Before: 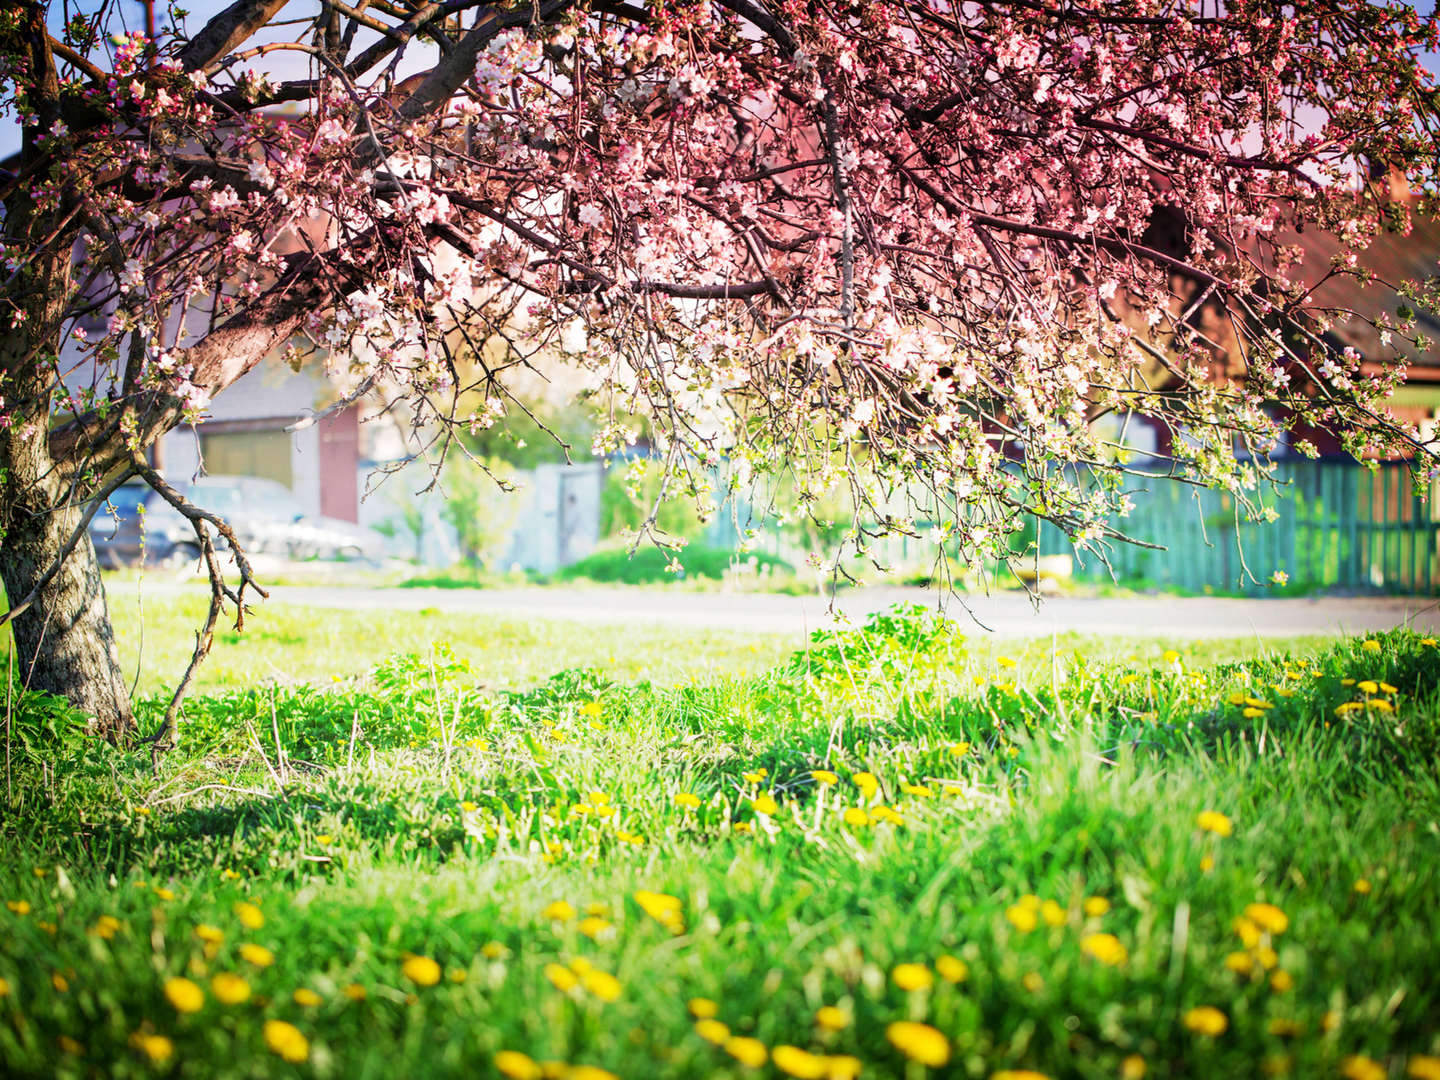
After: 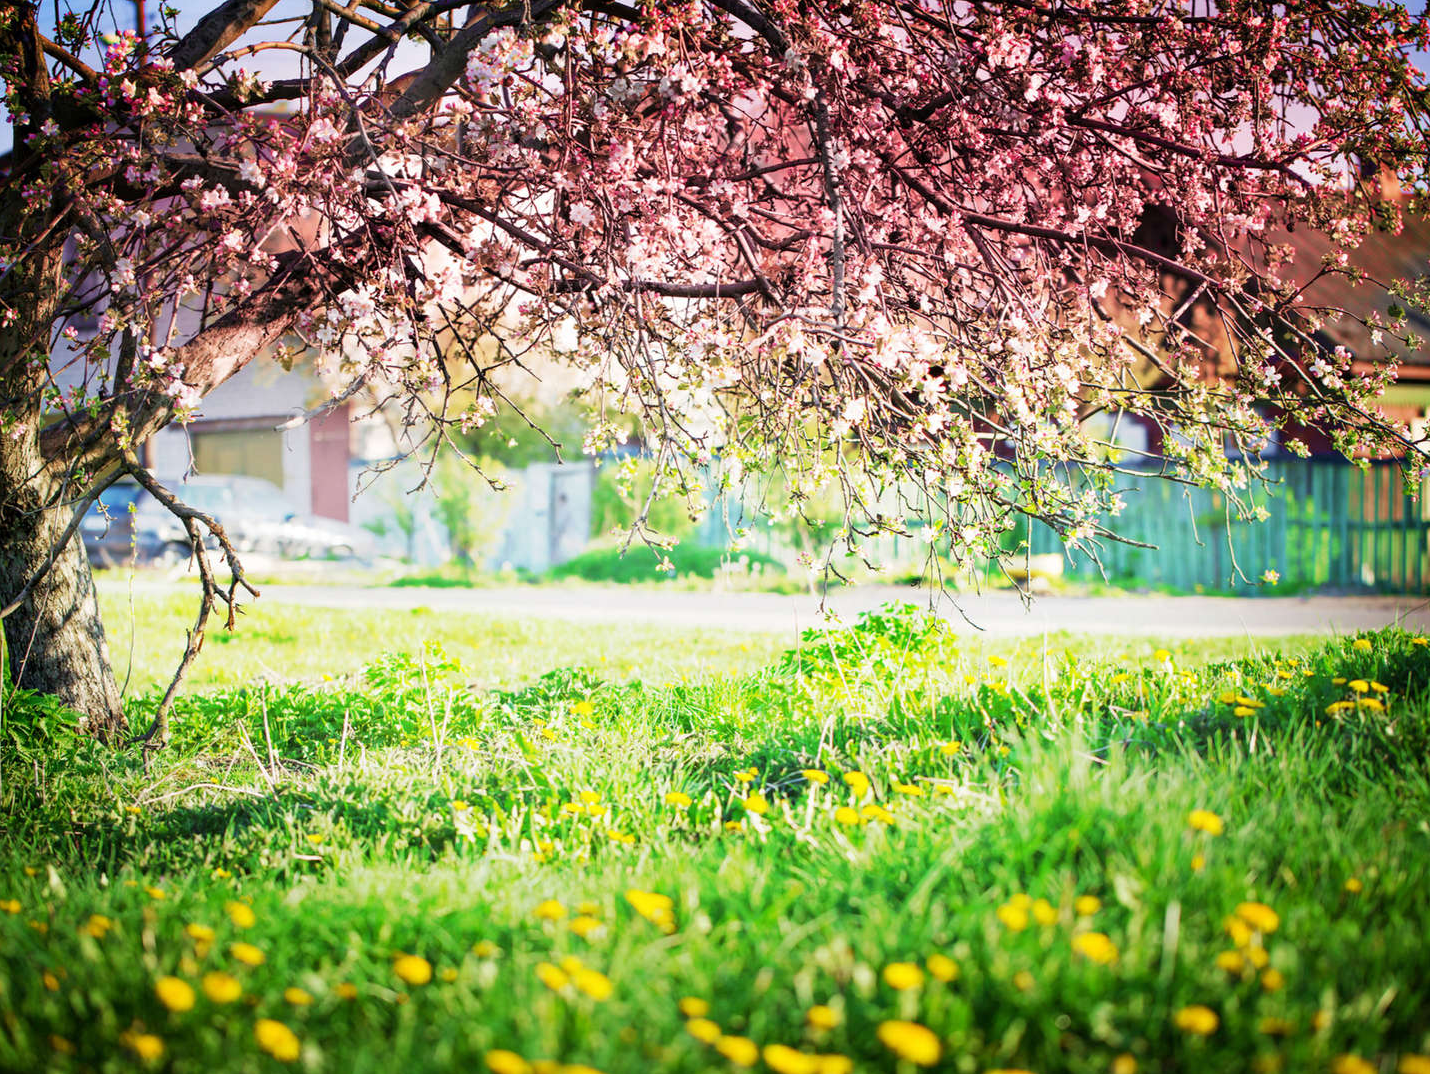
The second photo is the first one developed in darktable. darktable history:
crop and rotate: left 0.649%, top 0.156%, bottom 0.324%
